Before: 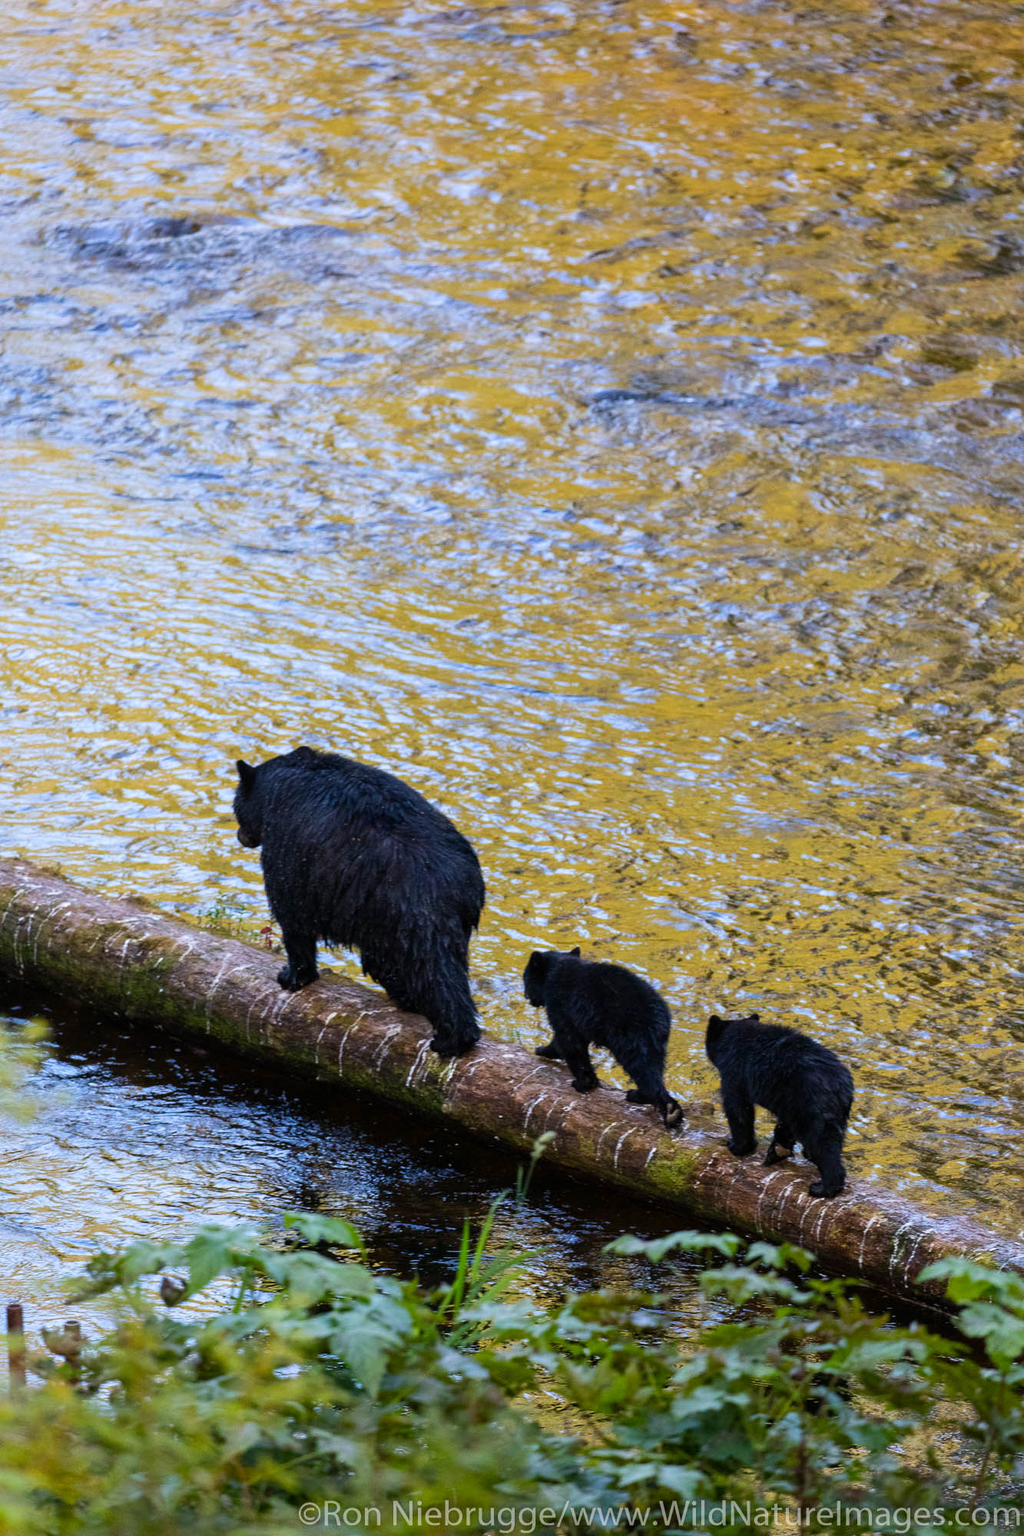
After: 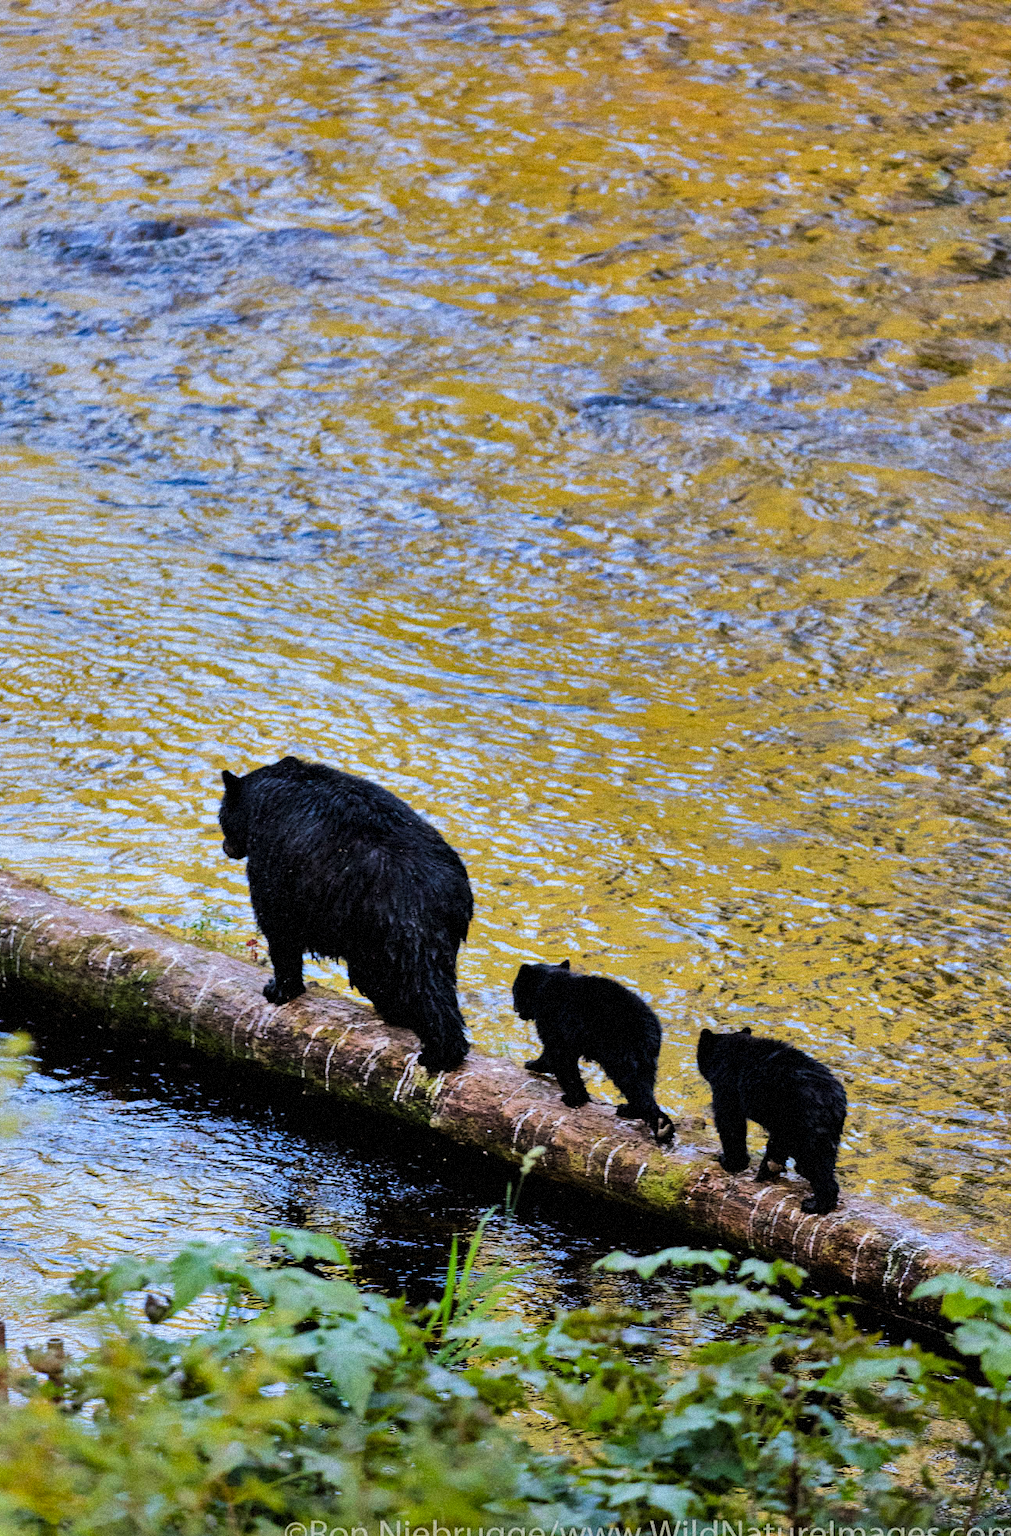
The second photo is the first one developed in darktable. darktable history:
tone curve: curves: ch0 [(0, 0) (0.004, 0) (0.133, 0.076) (0.325, 0.362) (0.879, 0.885) (1, 1)], color space Lab, linked channels, preserve colors none
grain: strength 35%, mid-tones bias 0%
crop and rotate: left 1.774%, right 0.633%, bottom 1.28%
shadows and highlights: radius 100.41, shadows 50.55, highlights -64.36, highlights color adjustment 49.82%, soften with gaussian
